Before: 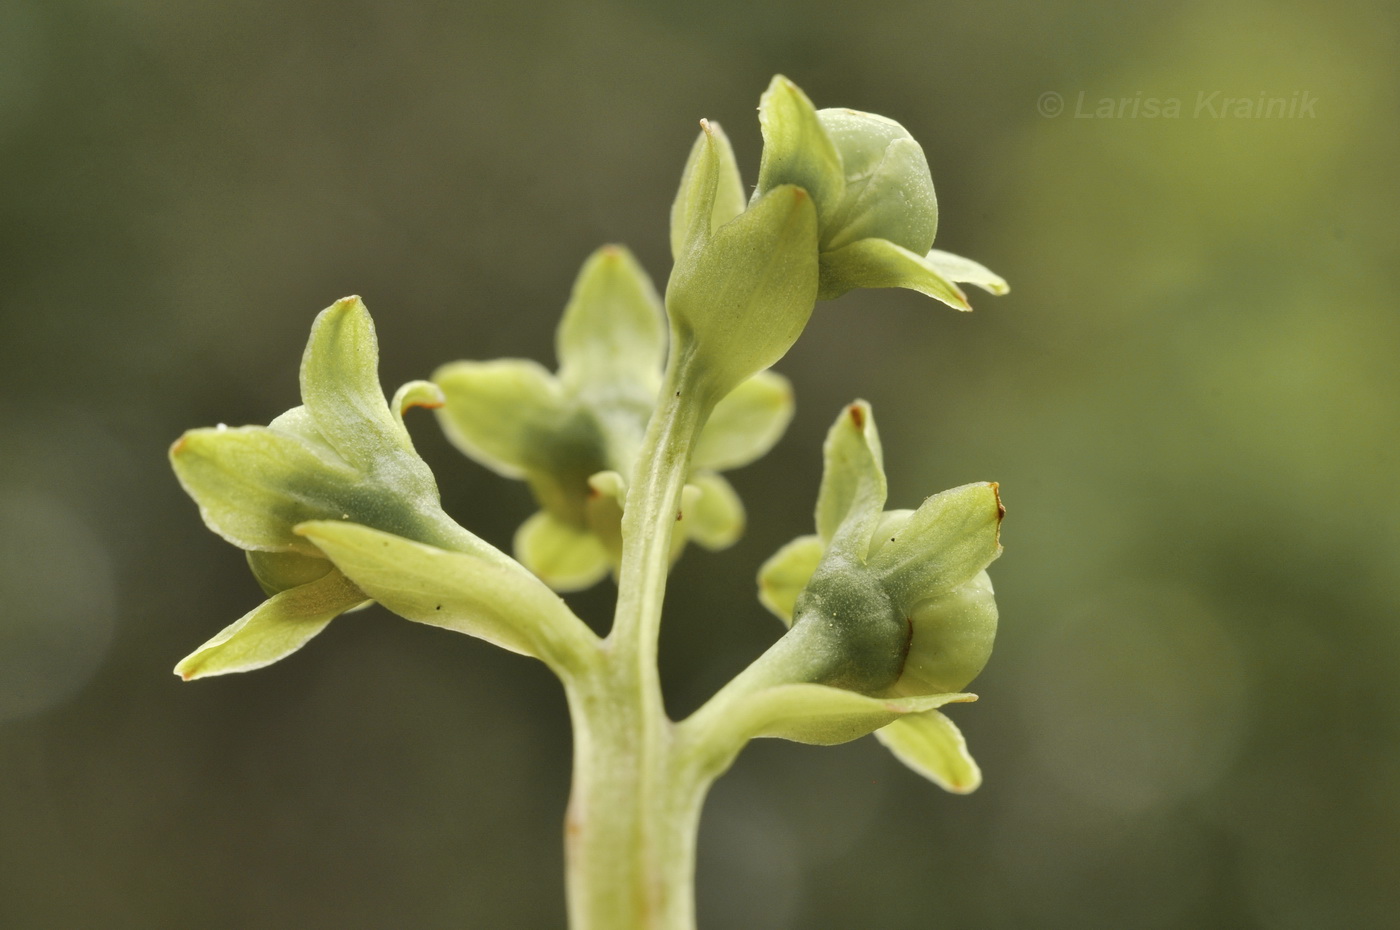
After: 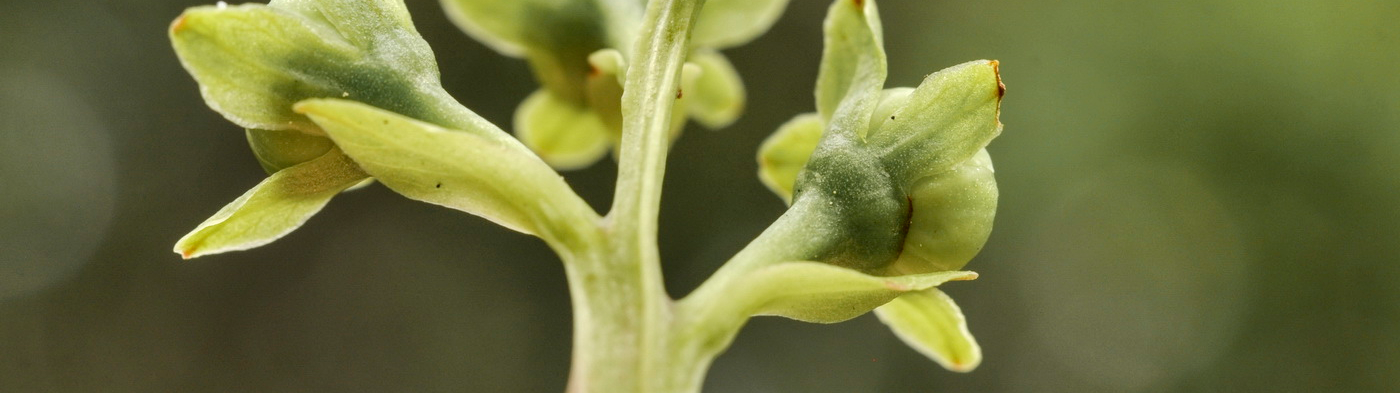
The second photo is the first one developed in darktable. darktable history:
tone equalizer: edges refinement/feathering 500, mask exposure compensation -1.57 EV, preserve details no
local contrast: detail 130%
crop: top 45.47%, bottom 12.199%
